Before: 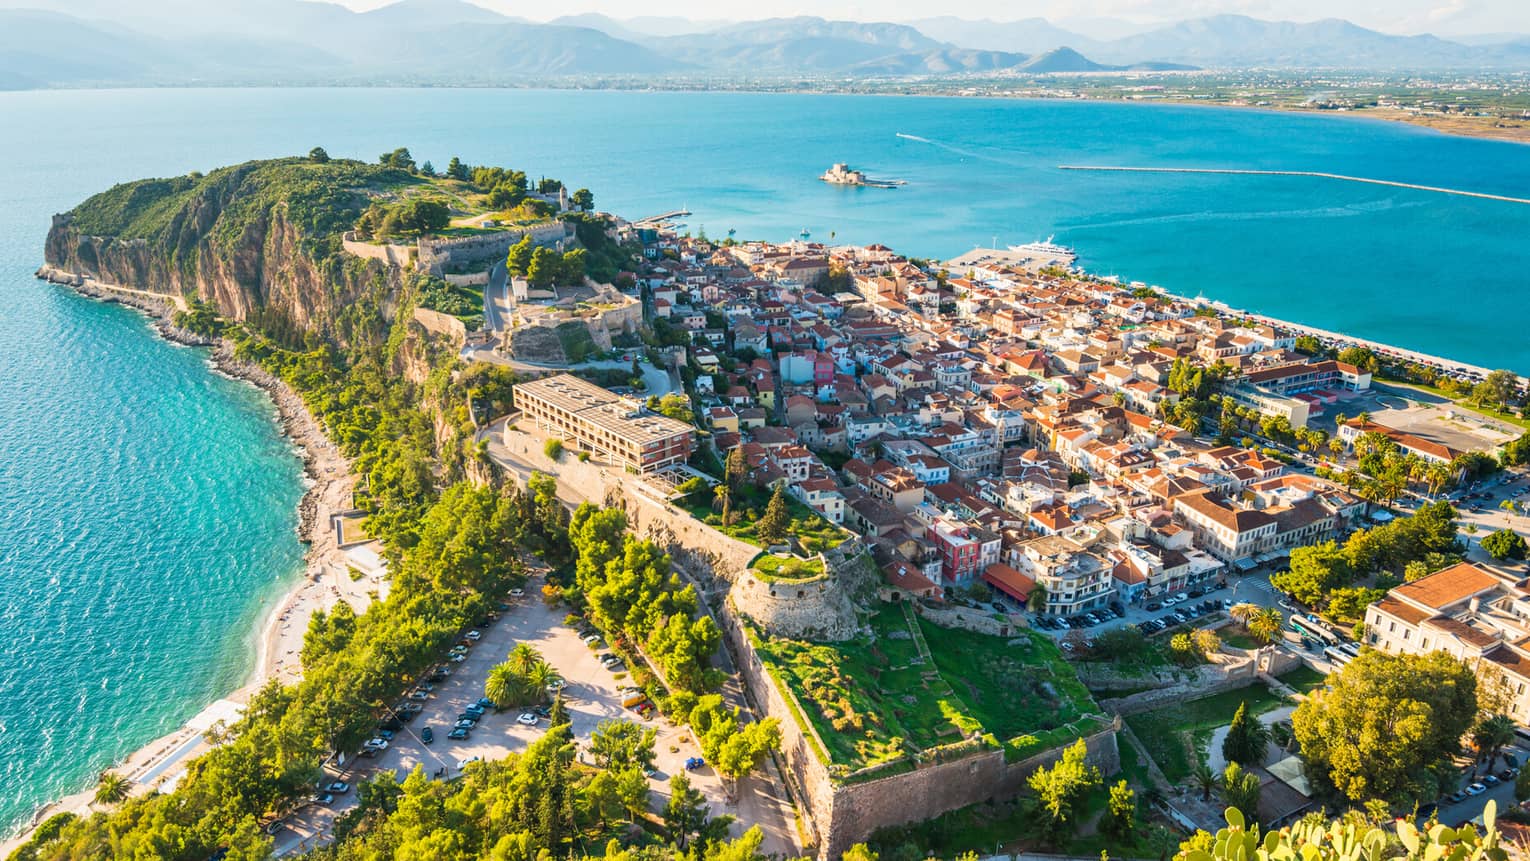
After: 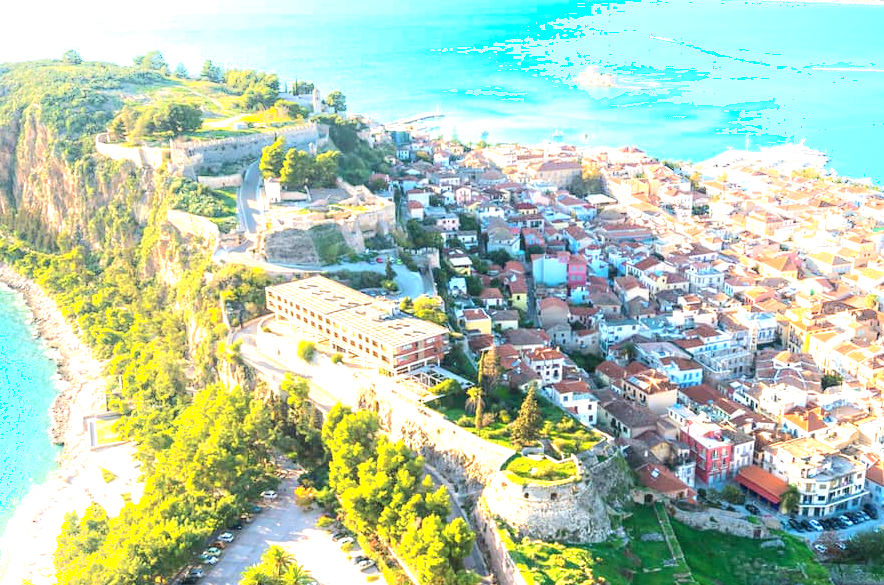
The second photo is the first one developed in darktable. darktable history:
shadows and highlights: shadows -25.85, highlights 50.51, soften with gaussian
exposure: black level correction 0, exposure 1.199 EV, compensate highlight preservation false
crop: left 16.182%, top 11.426%, right 26.029%, bottom 20.515%
